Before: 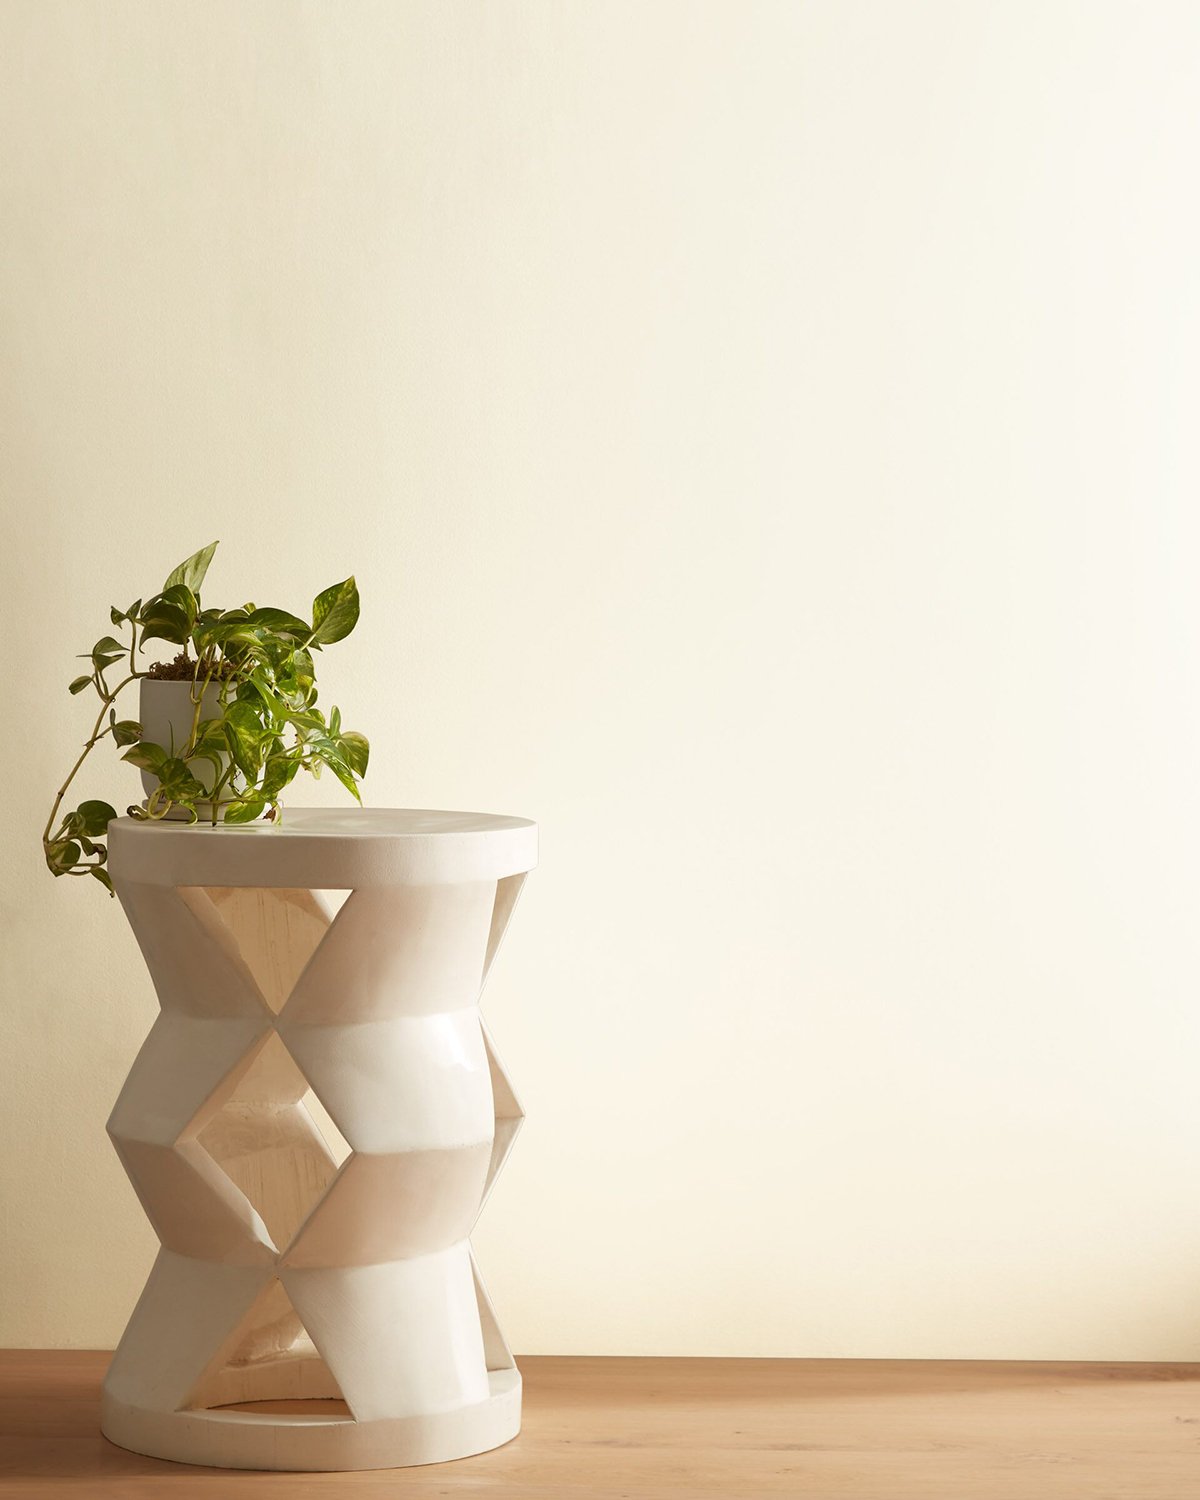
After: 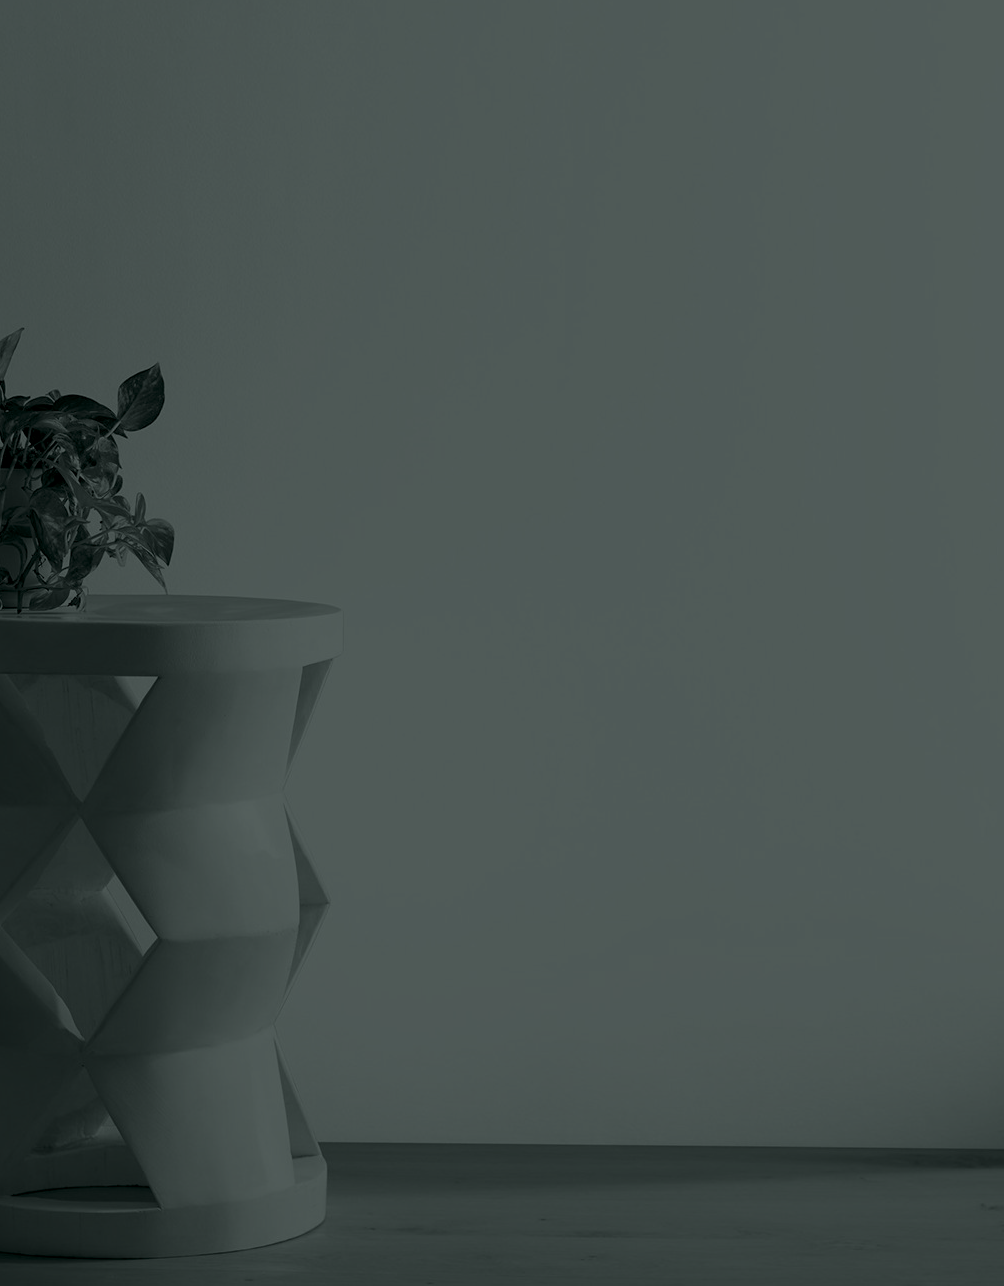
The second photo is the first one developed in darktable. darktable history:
colorize: hue 90°, saturation 19%, lightness 1.59%, version 1
crop: left 16.315%, top 14.246%
